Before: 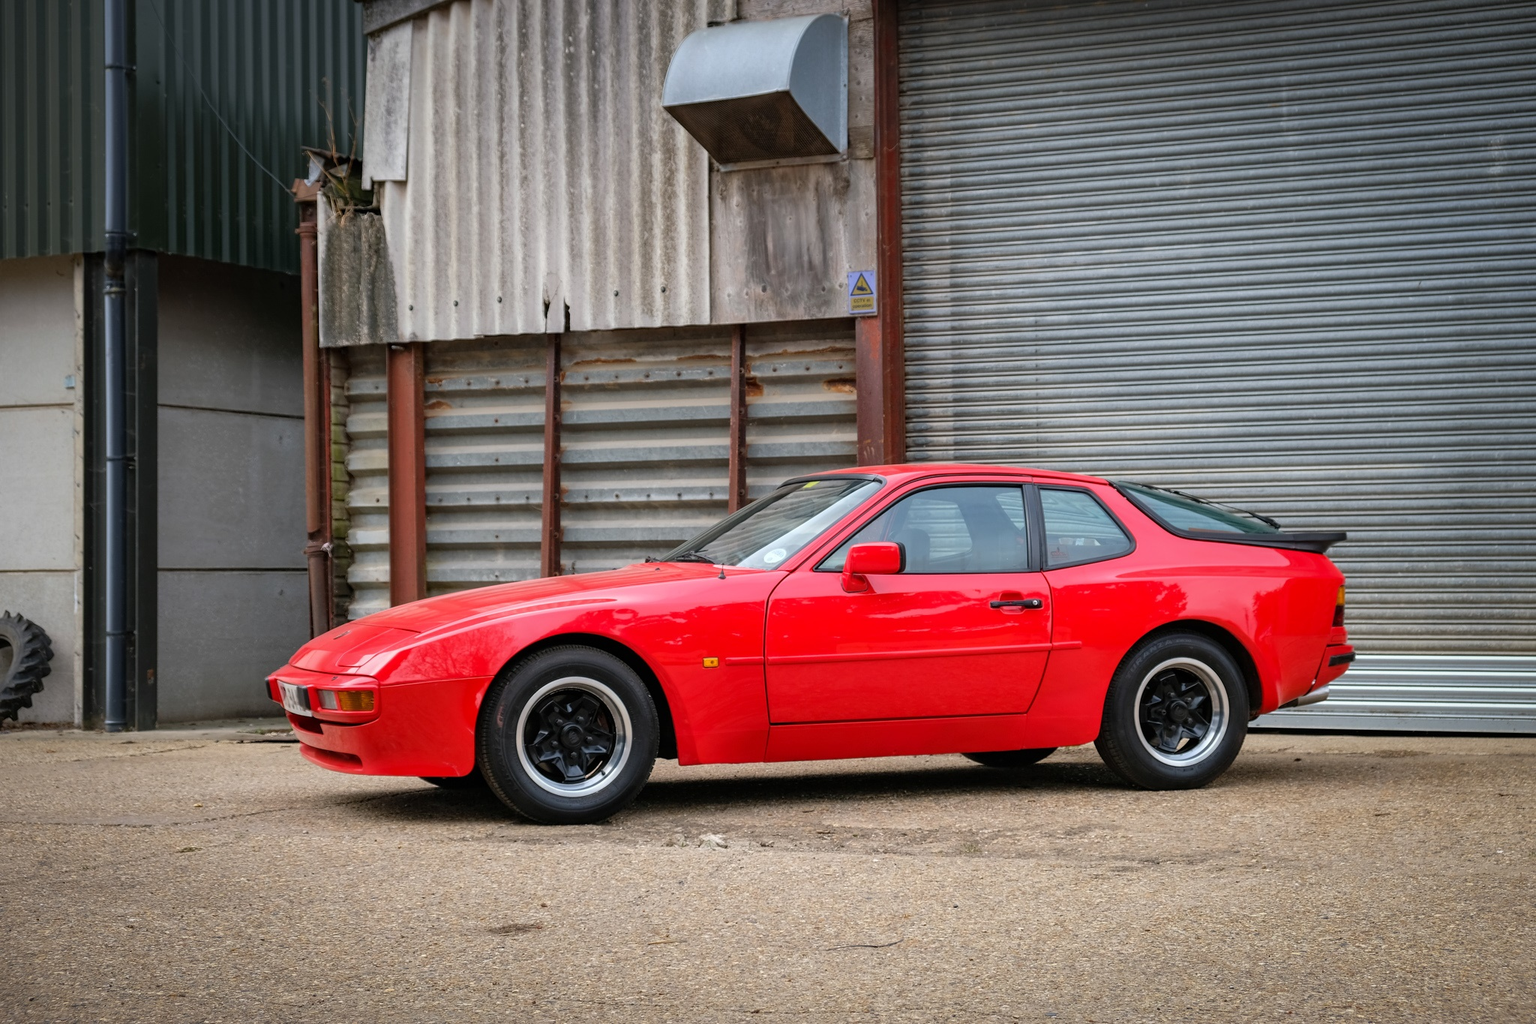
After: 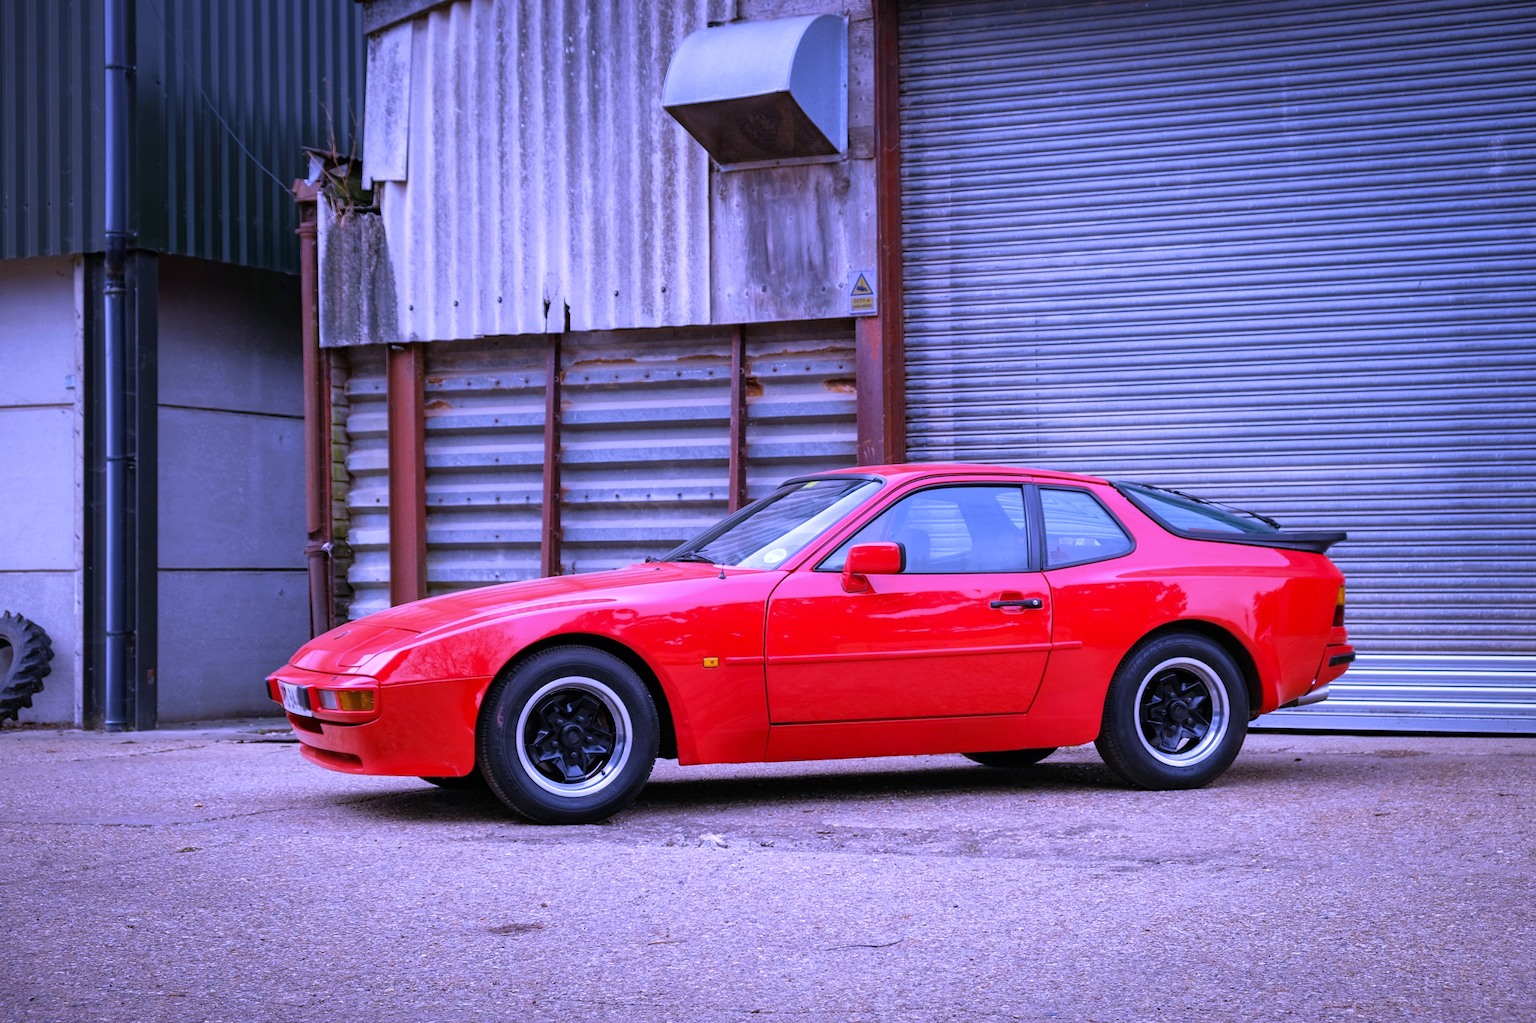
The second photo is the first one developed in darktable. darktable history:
white balance: red 0.98, blue 1.61
velvia: on, module defaults
